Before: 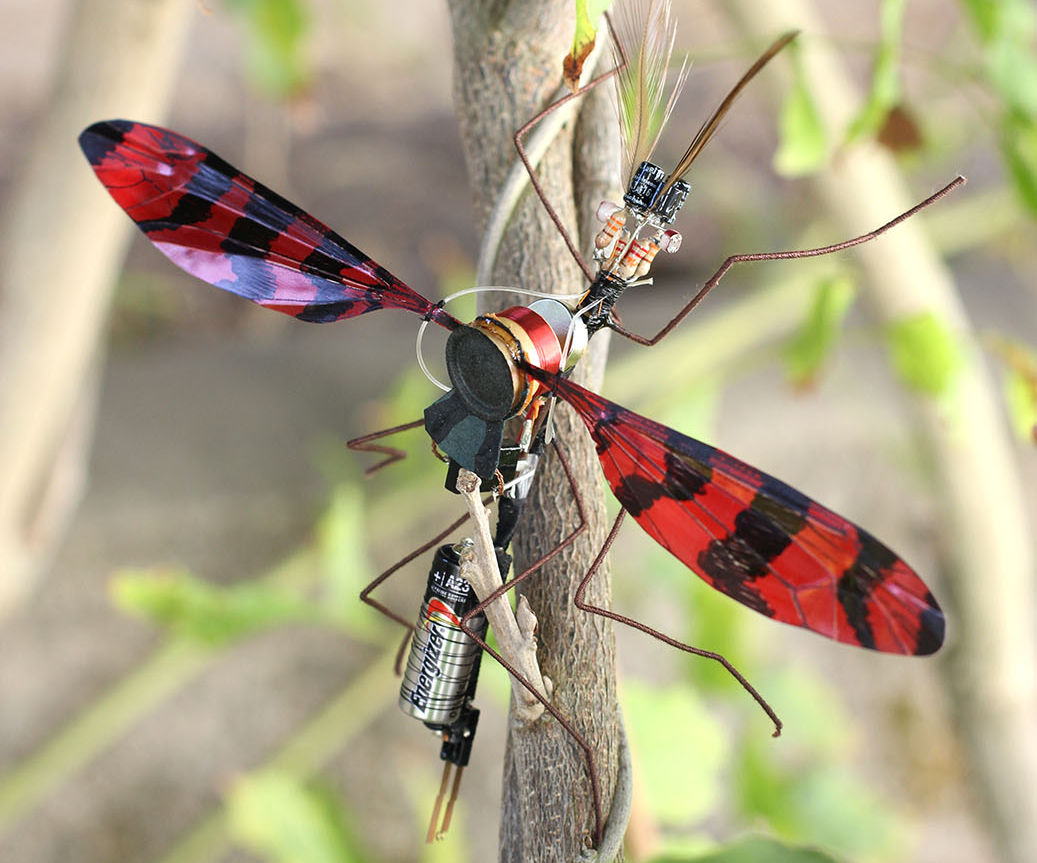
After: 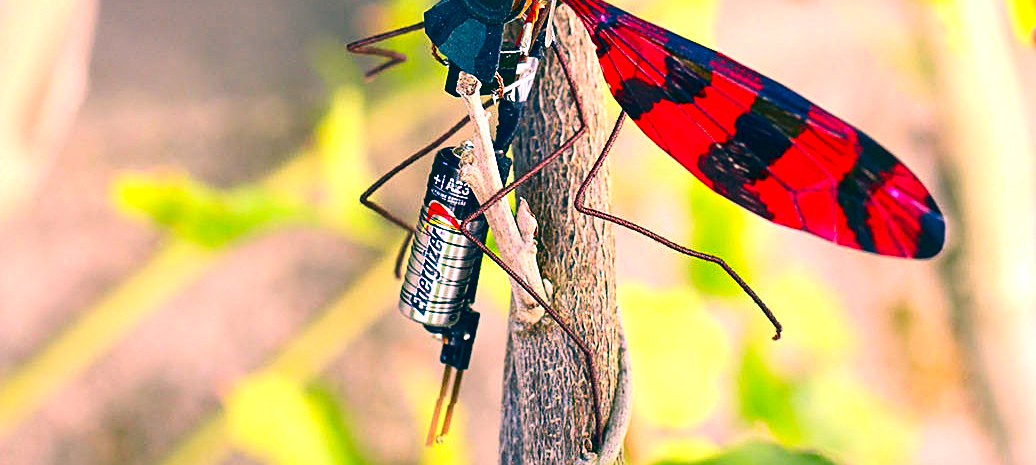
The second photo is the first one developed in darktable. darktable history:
crop and rotate: top 46.114%, right 0.096%
sharpen: on, module defaults
exposure: black level correction 0.001, exposure 0.498 EV, compensate exposure bias true, compensate highlight preservation false
contrast brightness saturation: contrast 0.188, brightness -0.107, saturation 0.212
color correction: highlights a* 17.17, highlights b* 0.238, shadows a* -14.7, shadows b* -14.31, saturation 1.51
